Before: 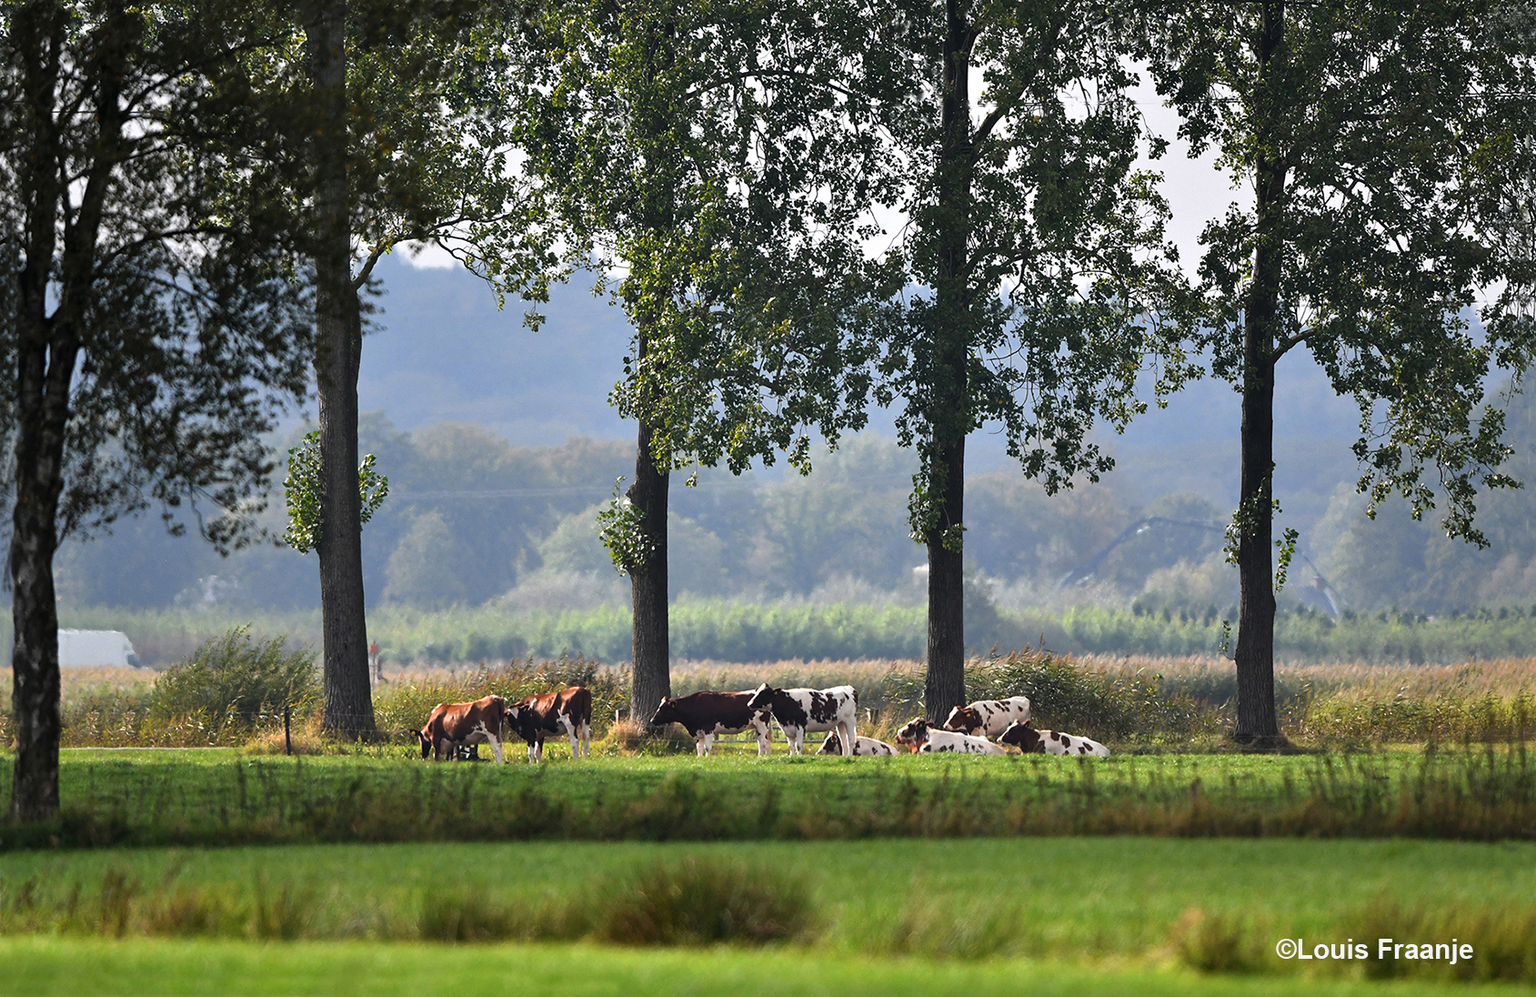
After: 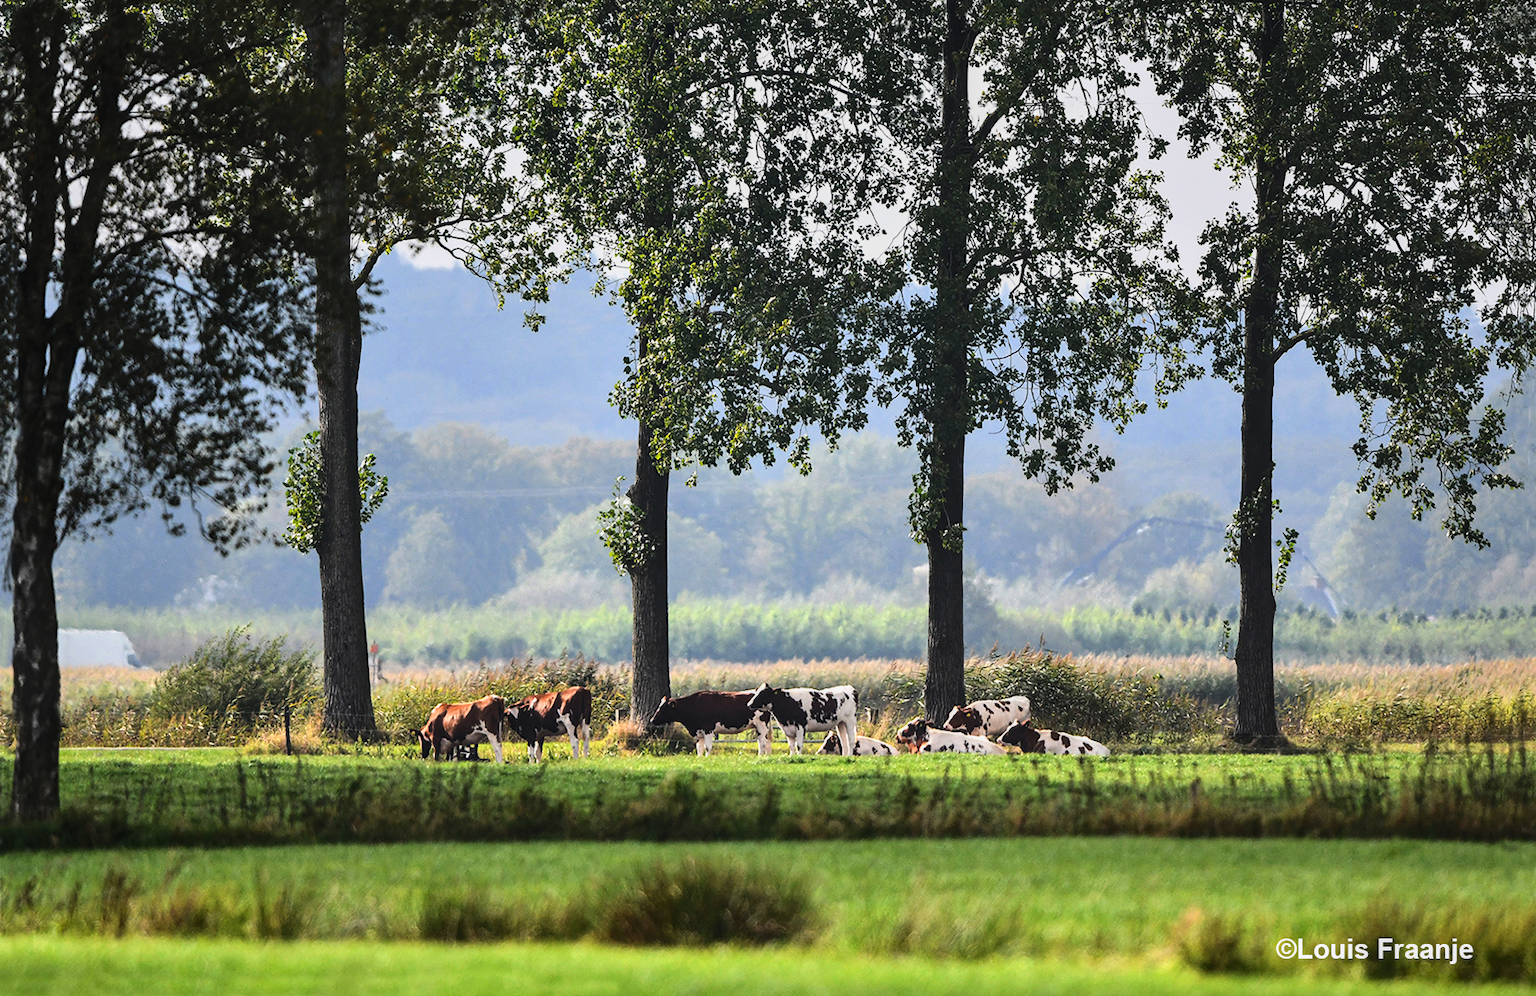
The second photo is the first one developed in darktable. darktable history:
local contrast: detail 109%
base curve: curves: ch0 [(0, 0) (0.036, 0.025) (0.121, 0.166) (0.206, 0.329) (0.605, 0.79) (1, 1)], preserve colors average RGB
